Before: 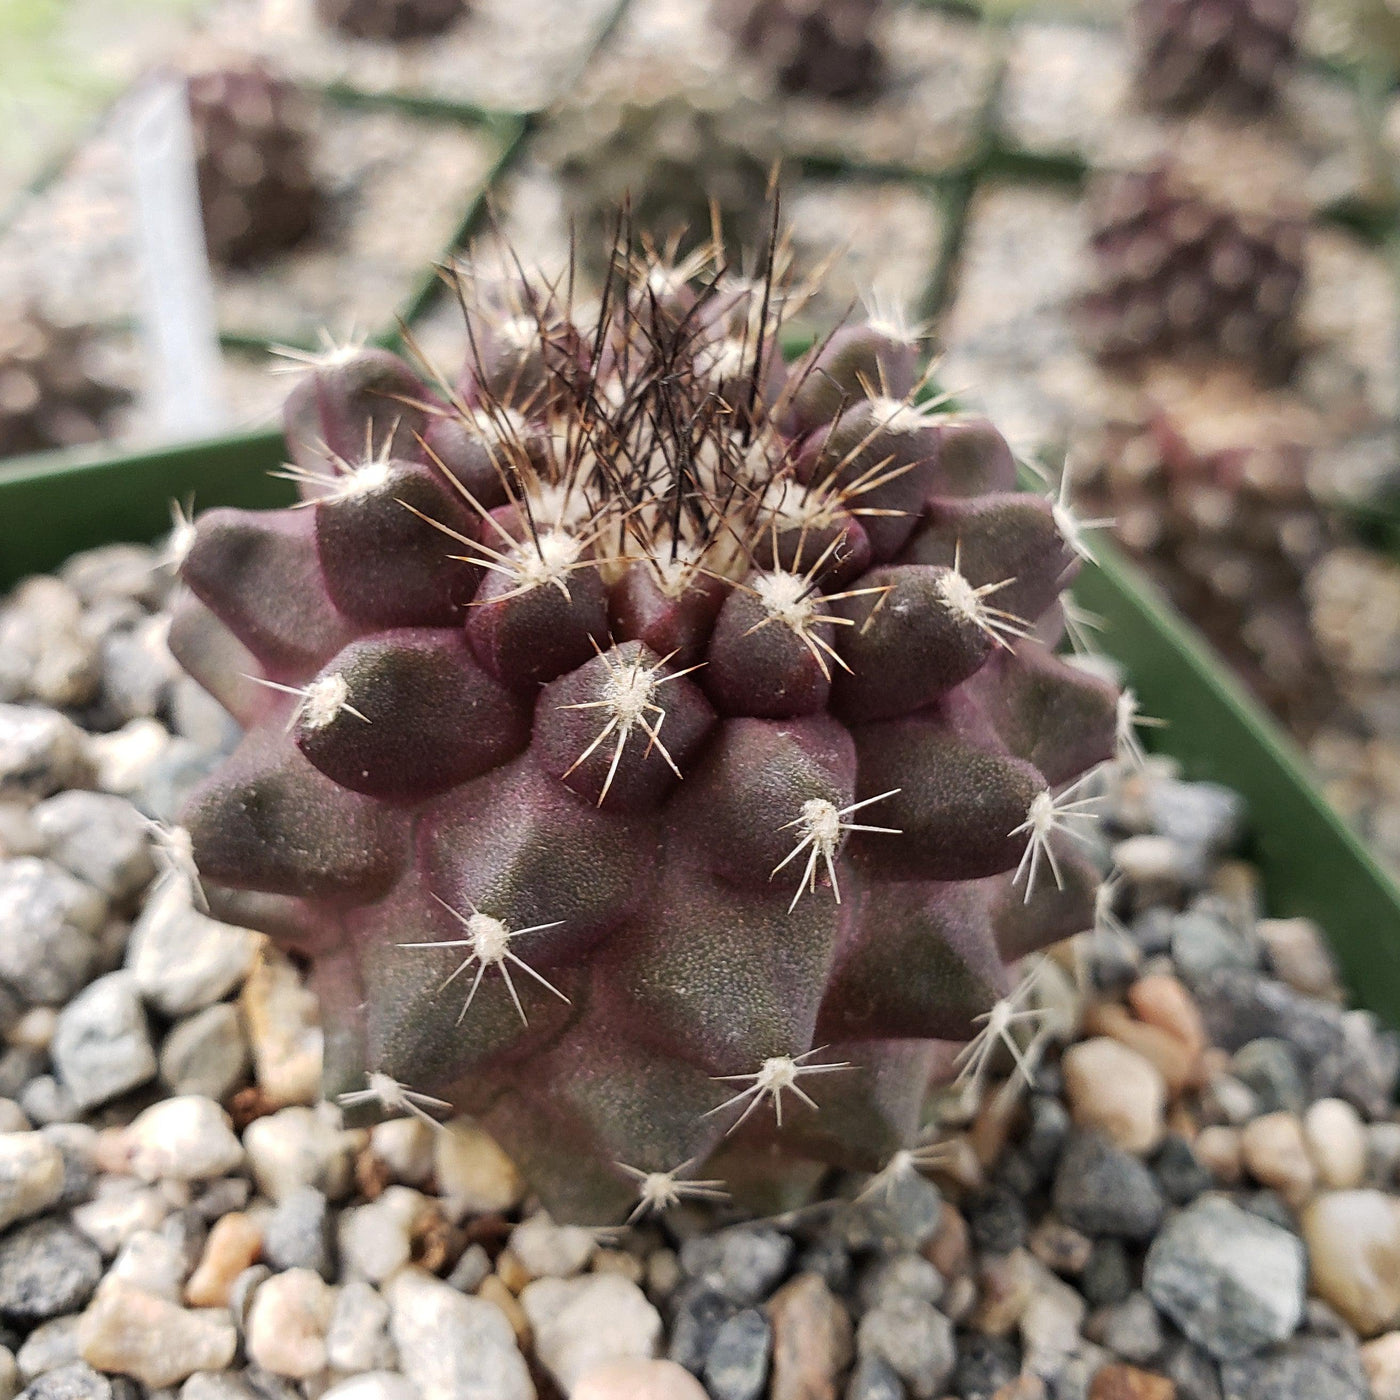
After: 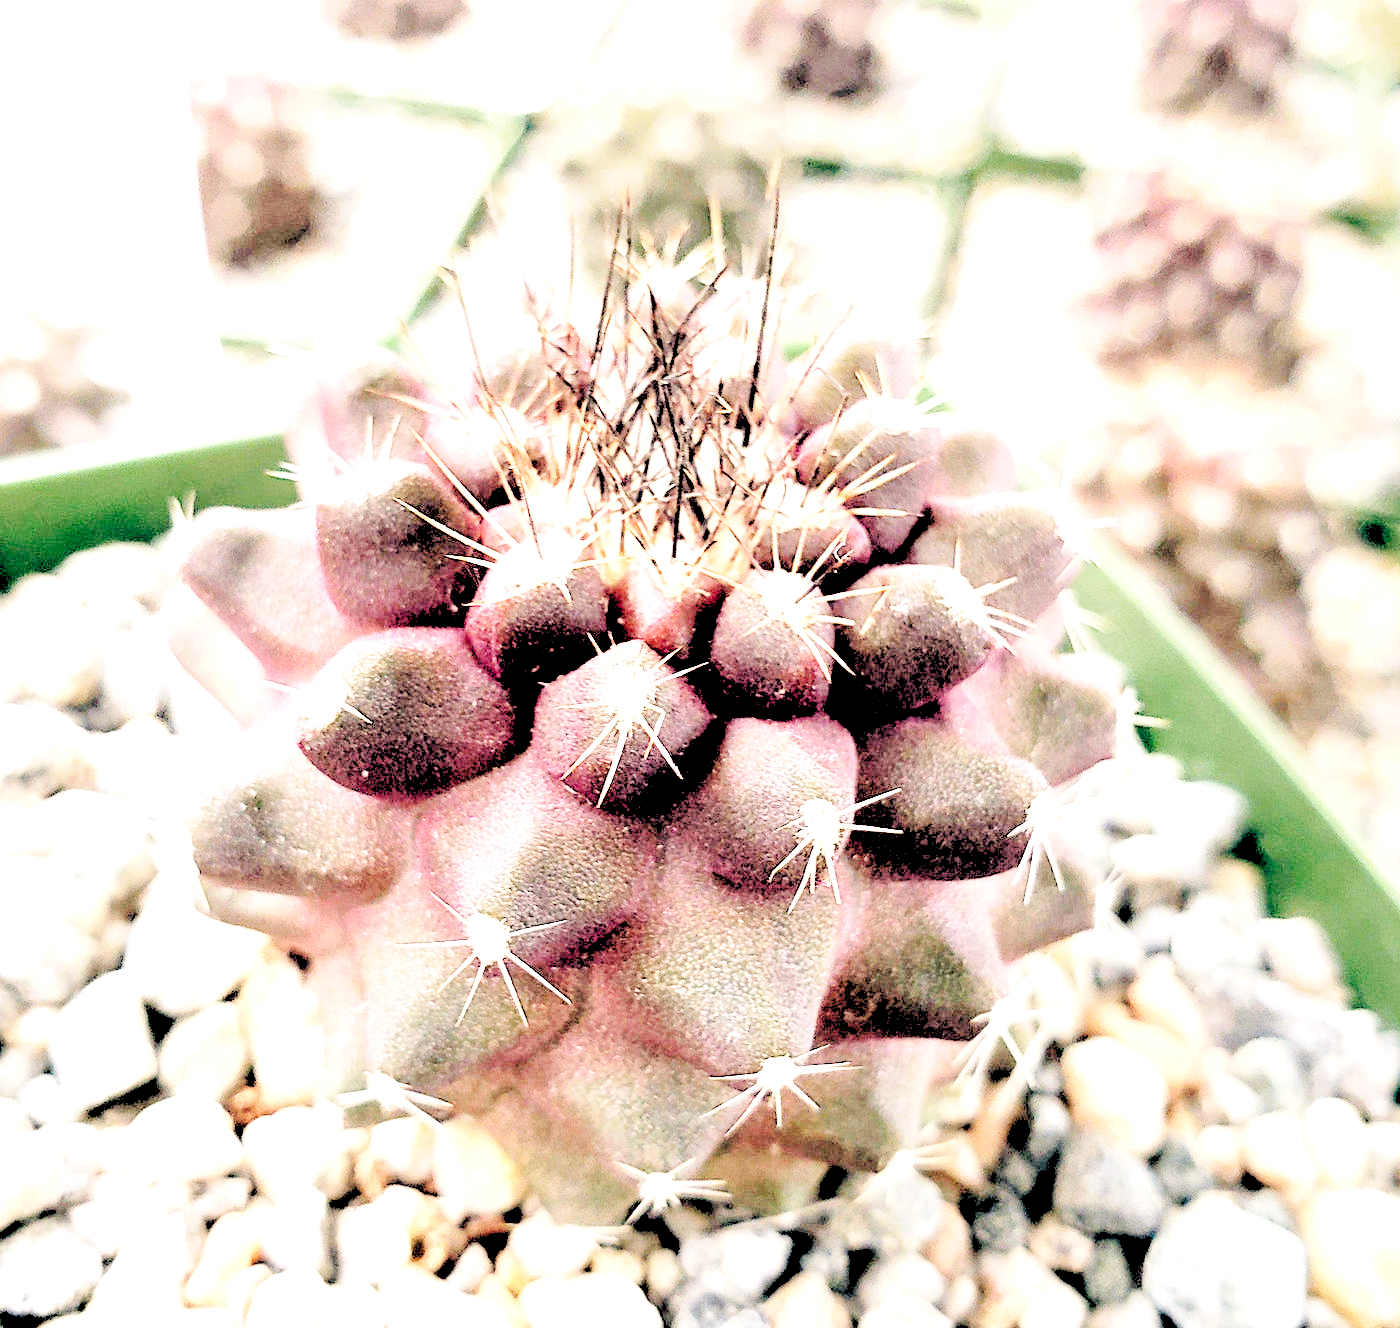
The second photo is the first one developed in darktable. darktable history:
rgb levels: levels [[0.027, 0.429, 0.996], [0, 0.5, 1], [0, 0.5, 1]]
tone equalizer: -8 EV -0.417 EV, -7 EV -0.389 EV, -6 EV -0.333 EV, -5 EV -0.222 EV, -3 EV 0.222 EV, -2 EV 0.333 EV, -1 EV 0.389 EV, +0 EV 0.417 EV, edges refinement/feathering 500, mask exposure compensation -1.57 EV, preserve details no
base curve: curves: ch0 [(0, 0) (0.032, 0.025) (0.121, 0.166) (0.206, 0.329) (0.605, 0.79) (1, 1)], preserve colors none
crop and rotate: top 0%, bottom 5.097%
color balance: lift [0.975, 0.993, 1, 1.015], gamma [1.1, 1, 1, 0.945], gain [1, 1.04, 1, 0.95]
exposure: black level correction 0, exposure 1.741 EV, compensate exposure bias true, compensate highlight preservation false
contrast equalizer: y [[0.5, 0.5, 0.472, 0.5, 0.5, 0.5], [0.5 ×6], [0.5 ×6], [0 ×6], [0 ×6]]
